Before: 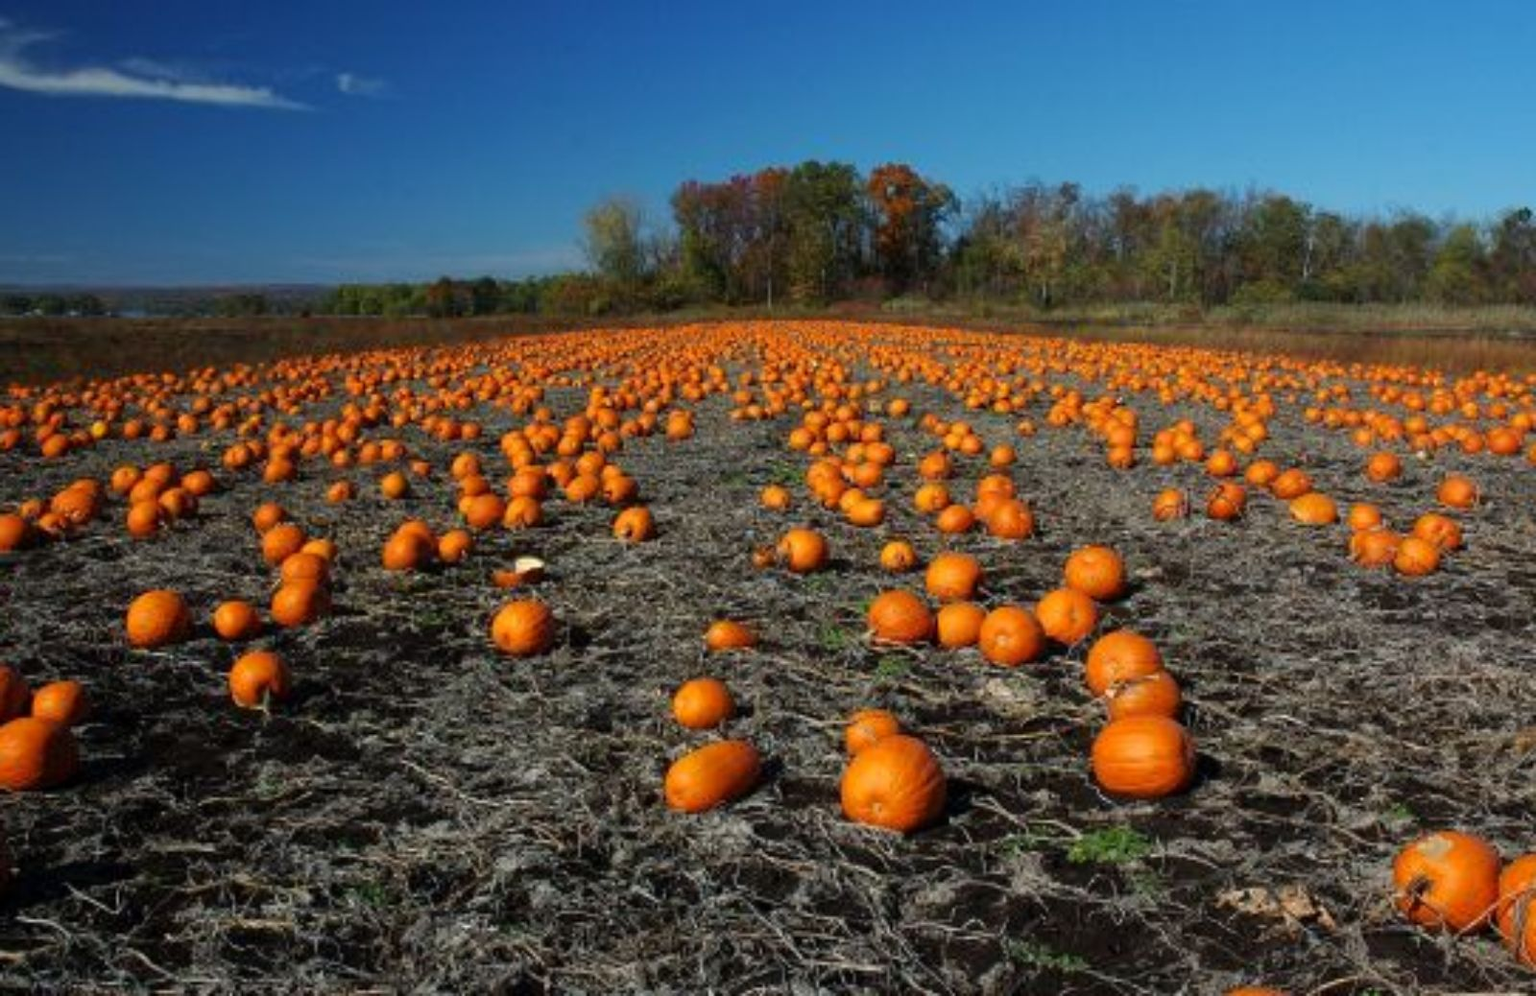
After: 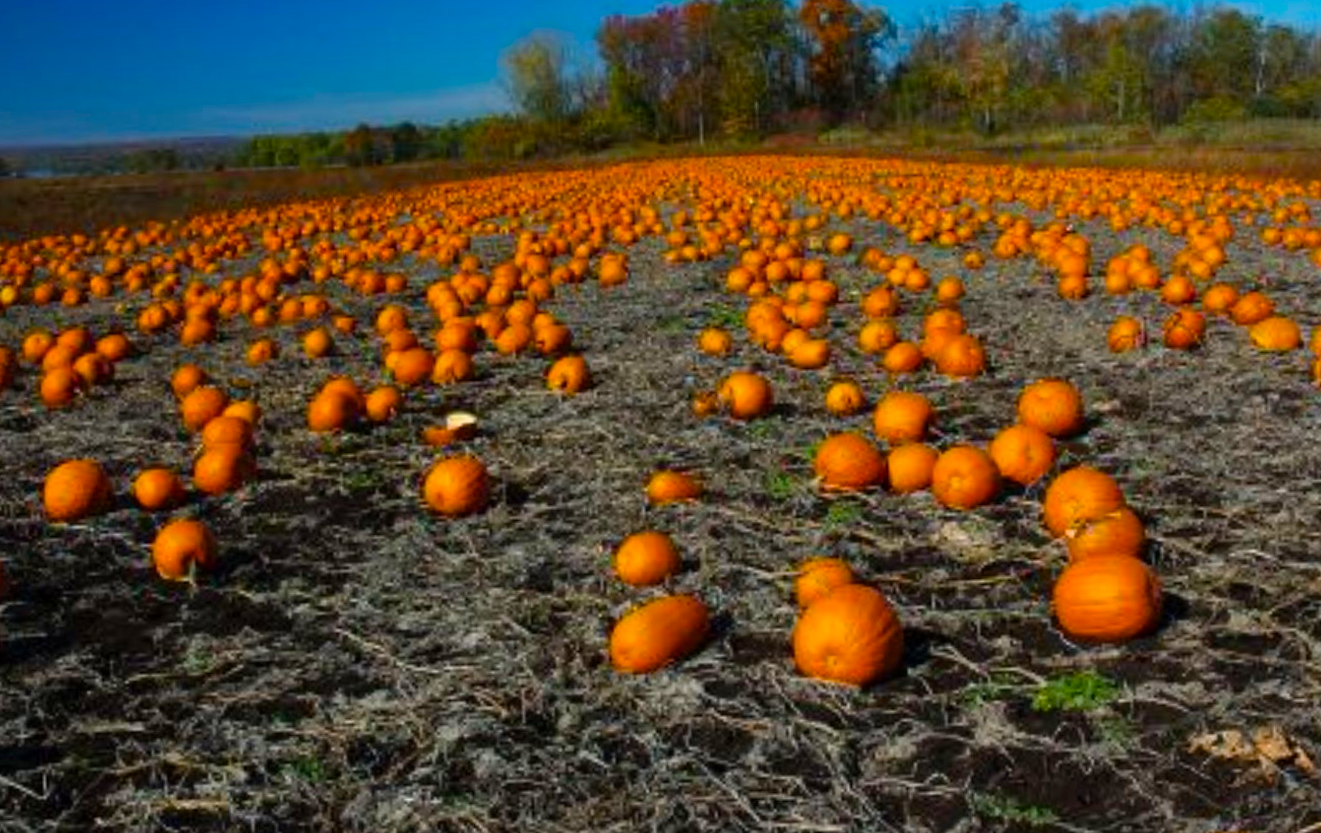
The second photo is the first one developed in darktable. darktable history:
rotate and perspective: rotation -2°, crop left 0.022, crop right 0.978, crop top 0.049, crop bottom 0.951
shadows and highlights: shadows 20.91, highlights -82.73, soften with gaussian
crop and rotate: left 4.842%, top 15.51%, right 10.668%
color balance rgb: linear chroma grading › global chroma 15%, perceptual saturation grading › global saturation 30%
